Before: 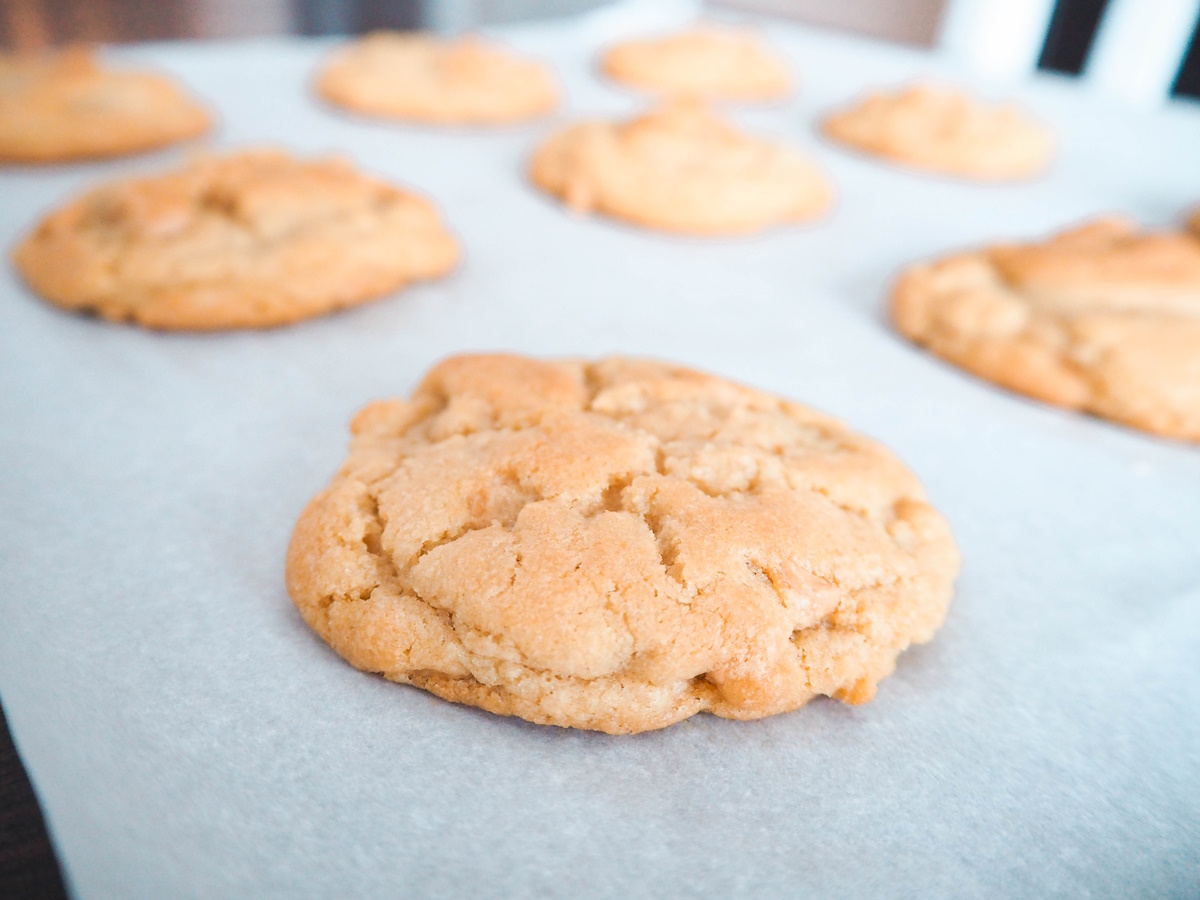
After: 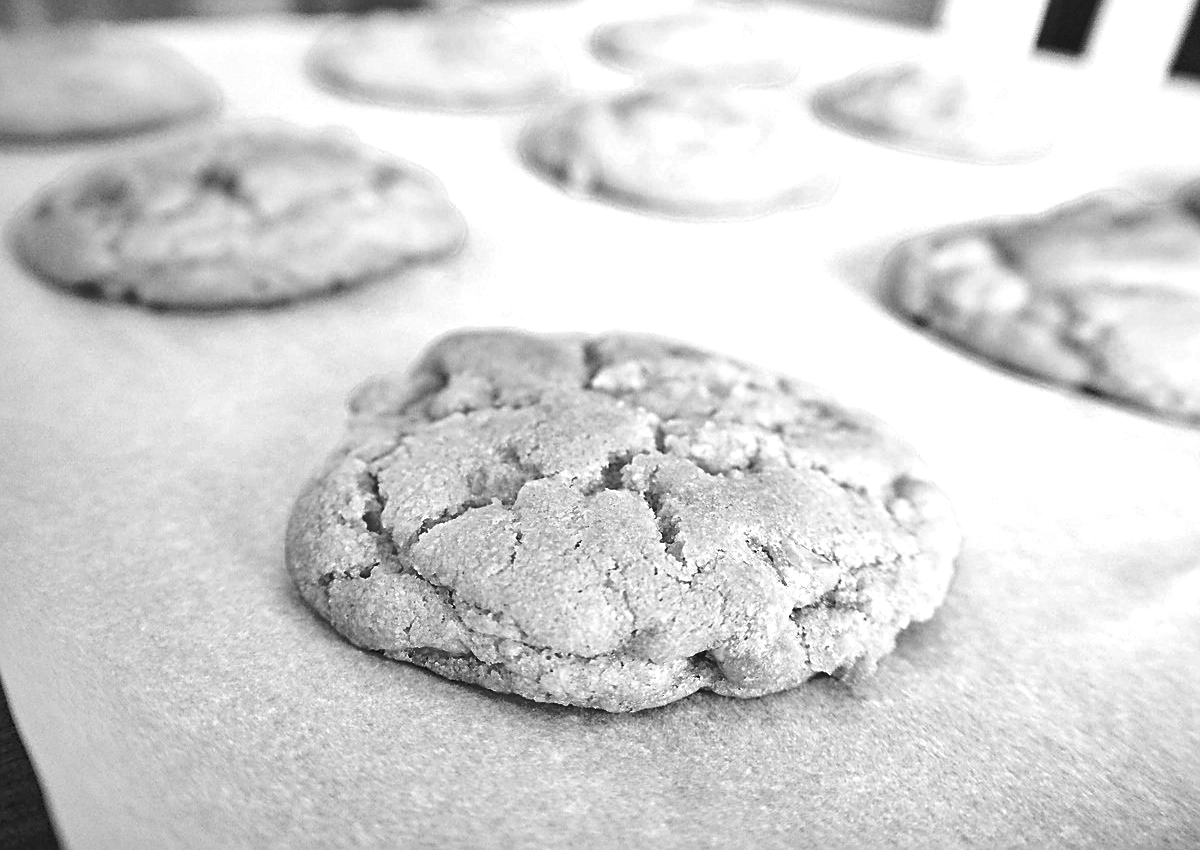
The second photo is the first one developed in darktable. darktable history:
crop and rotate: top 2.479%, bottom 3.018%
contrast equalizer: y [[0.5, 0.5, 0.5, 0.539, 0.64, 0.611], [0.5 ×6], [0.5 ×6], [0 ×6], [0 ×6]]
monochrome: on, module defaults
shadows and highlights: highlights color adjustment 0%, low approximation 0.01, soften with gaussian
sharpen: on, module defaults
color balance rgb: shadows lift › hue 87.51°, highlights gain › chroma 1.35%, highlights gain › hue 55.1°, global offset › chroma 0.13%, global offset › hue 253.66°, perceptual saturation grading › global saturation 16.38%
exposure: black level correction 0.001, exposure 0.3 EV, compensate highlight preservation false
local contrast: mode bilateral grid, contrast 20, coarseness 50, detail 120%, midtone range 0.2
